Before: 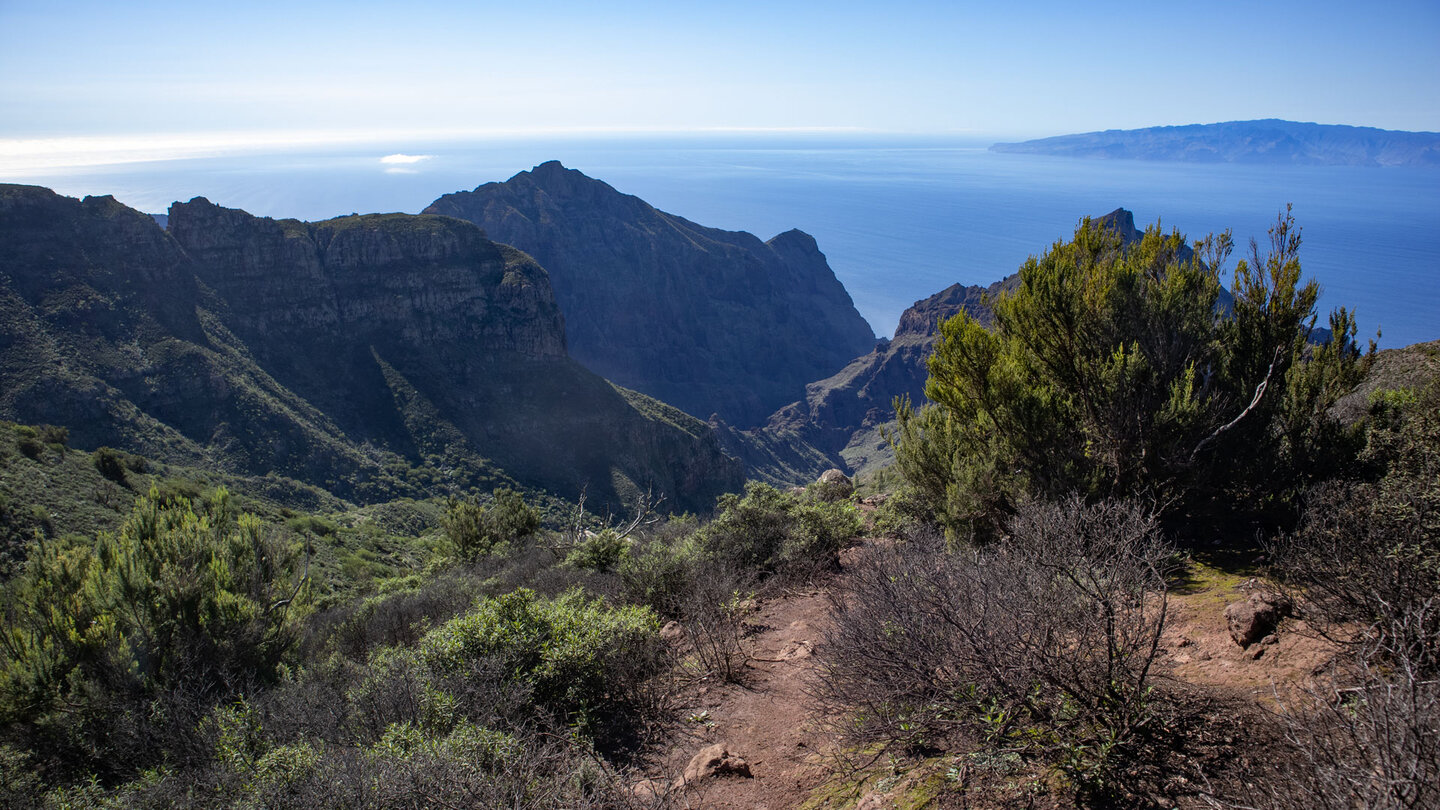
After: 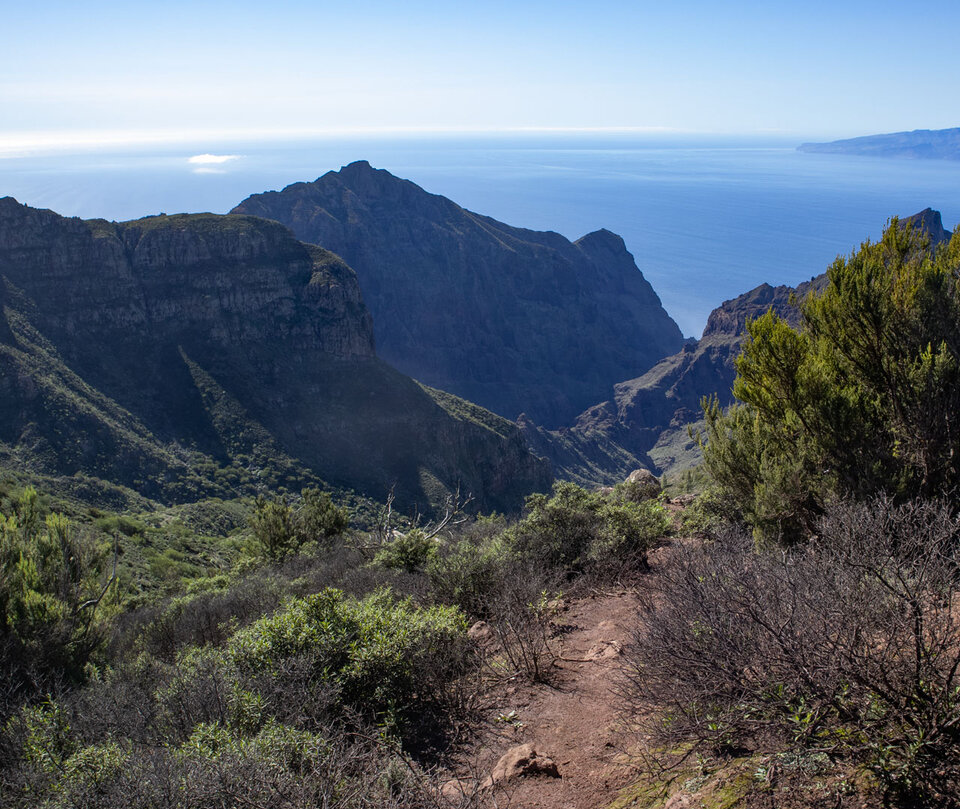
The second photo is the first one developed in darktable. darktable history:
crop and rotate: left 13.355%, right 19.971%
